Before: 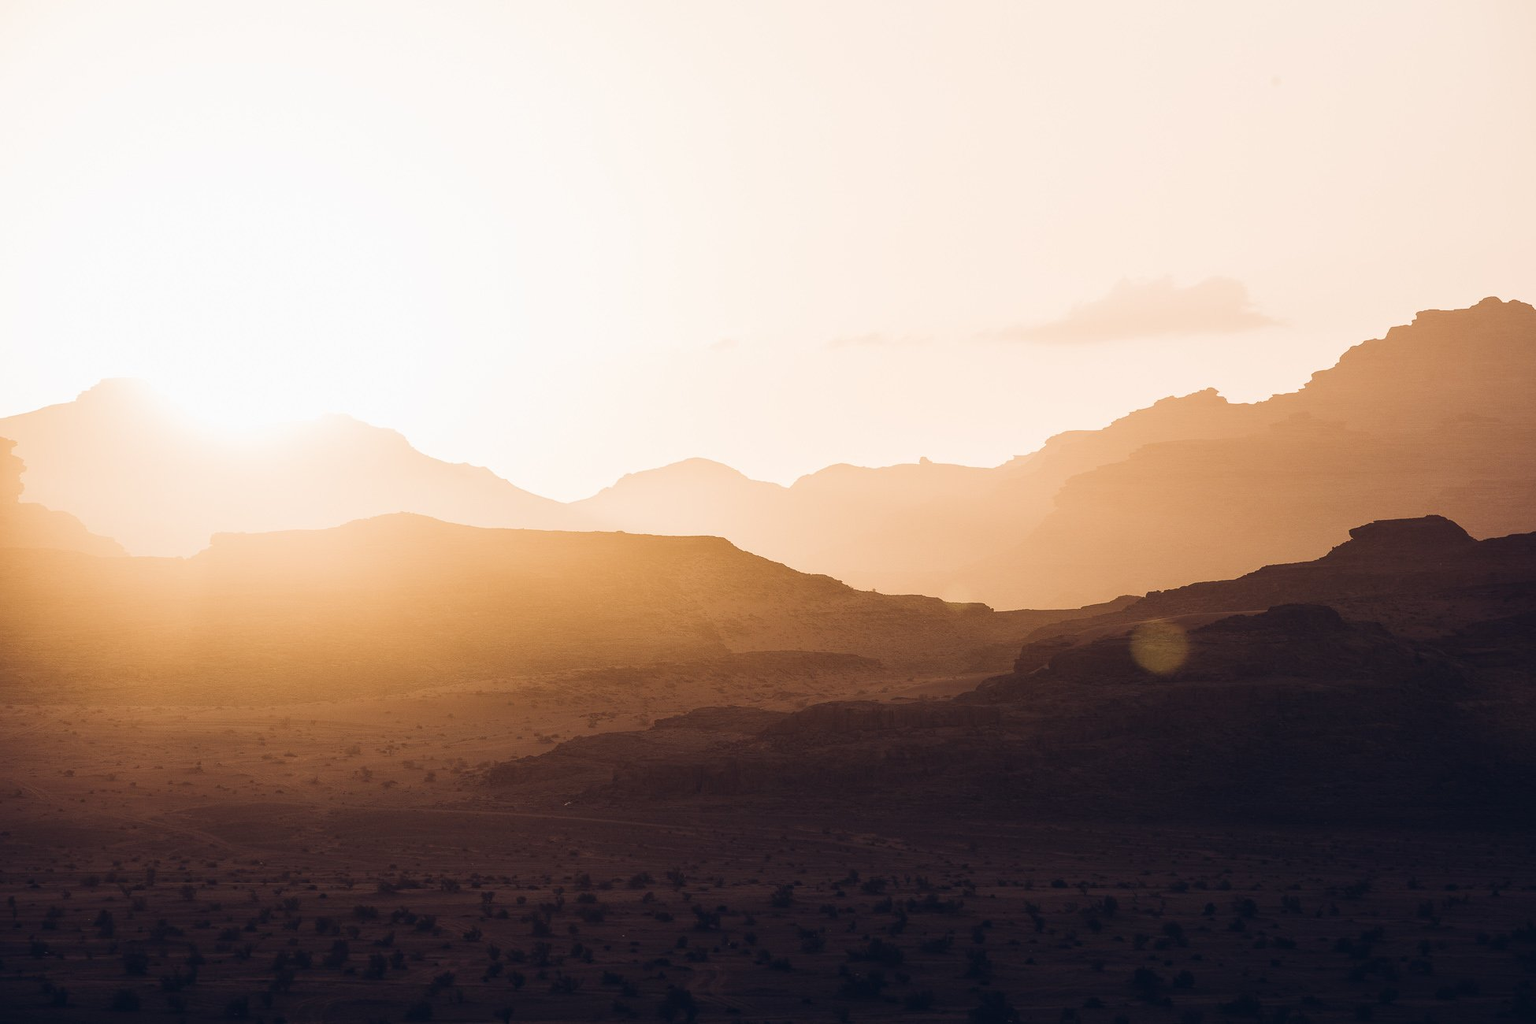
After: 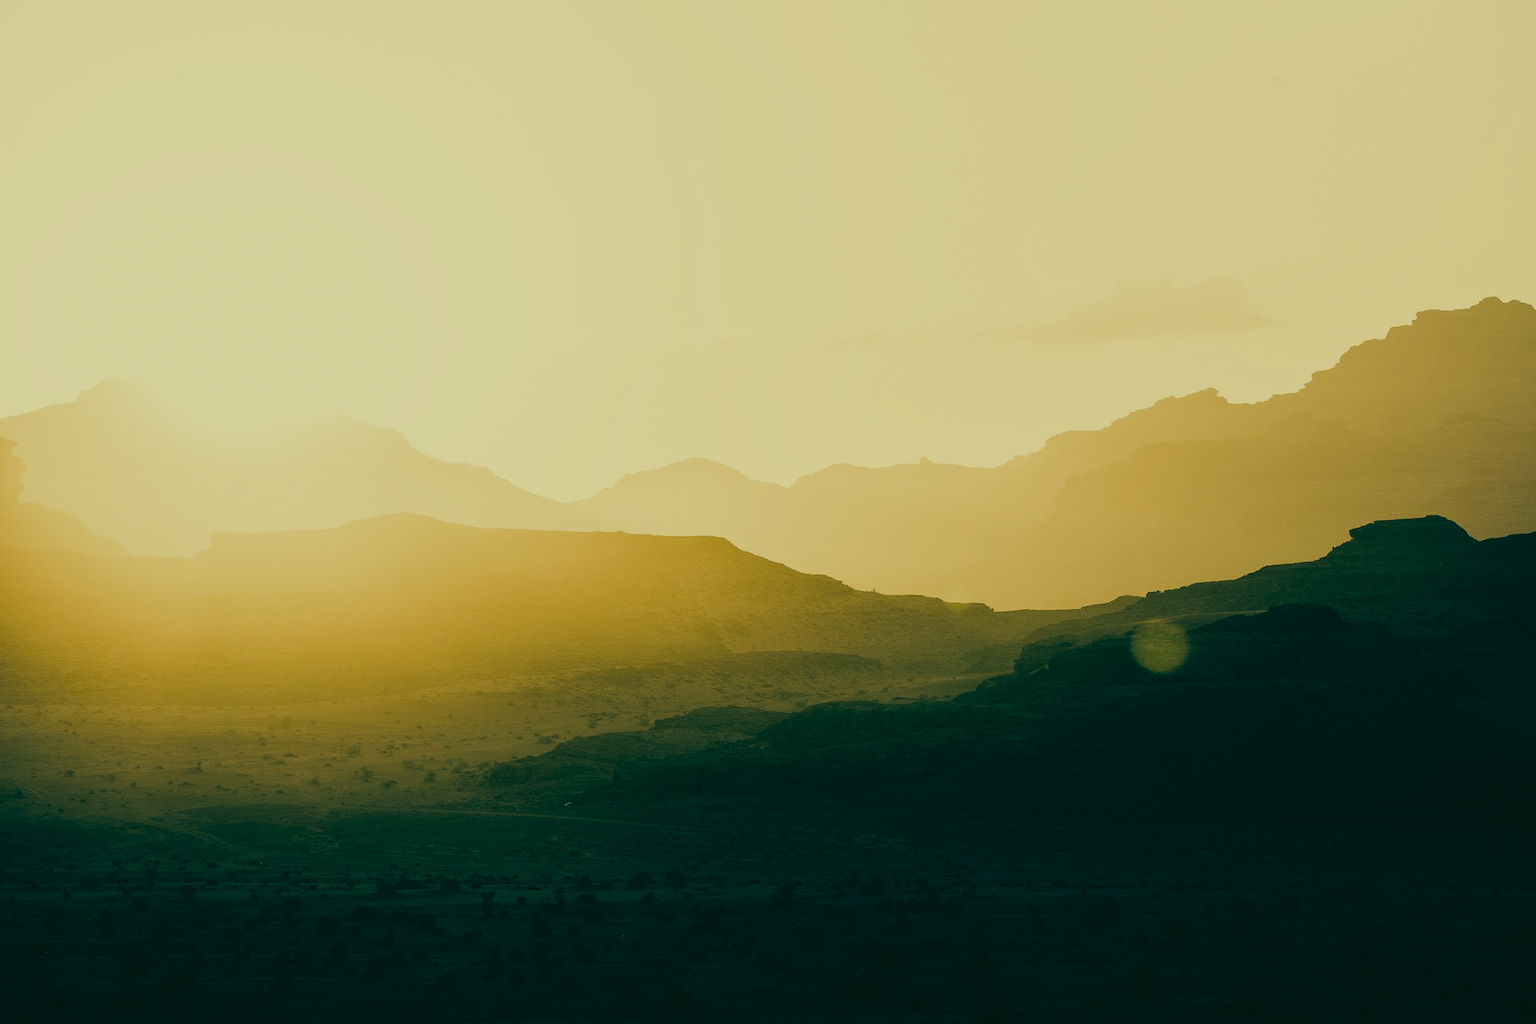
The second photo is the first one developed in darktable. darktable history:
color correction: highlights a* 1.83, highlights b* 34.02, shadows a* -36.68, shadows b* -5.48
filmic rgb: black relative exposure -7.32 EV, white relative exposure 5.09 EV, hardness 3.2
